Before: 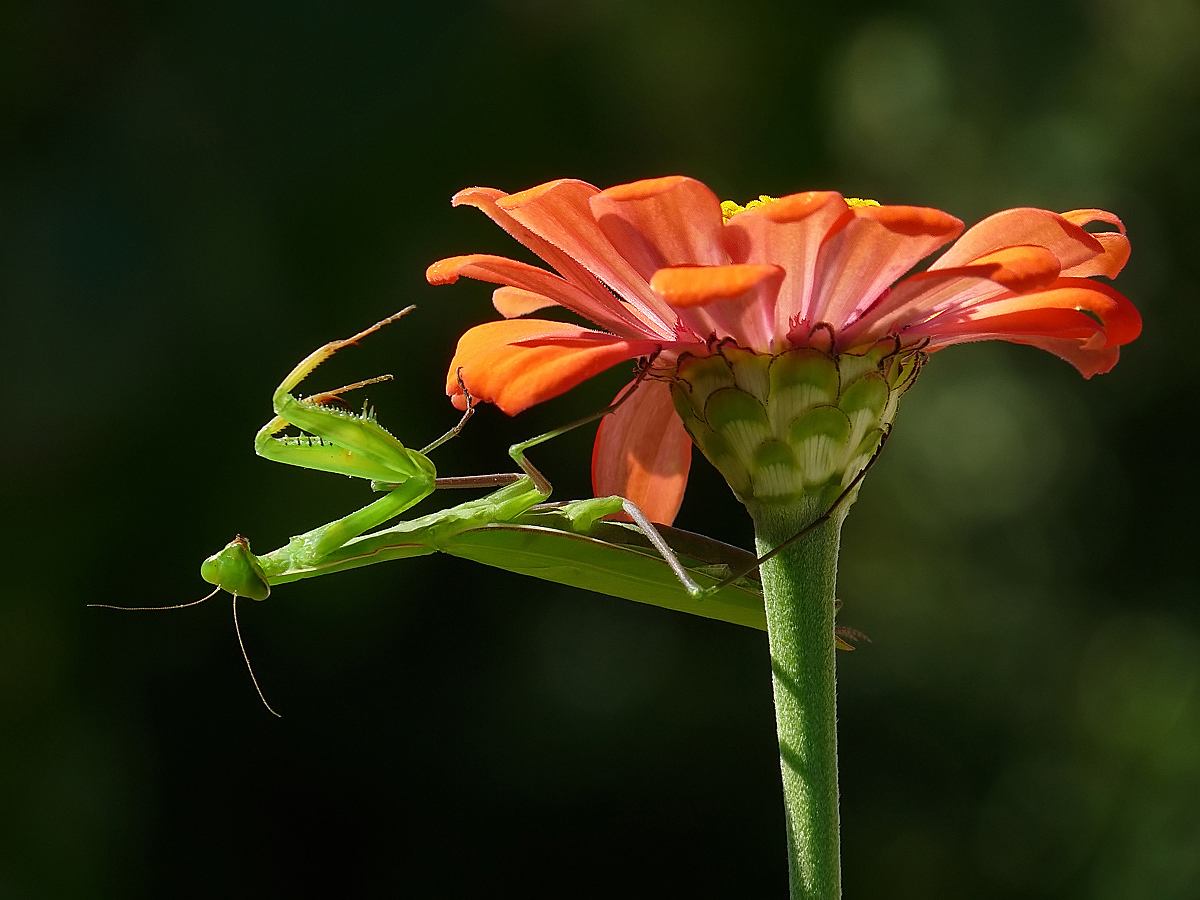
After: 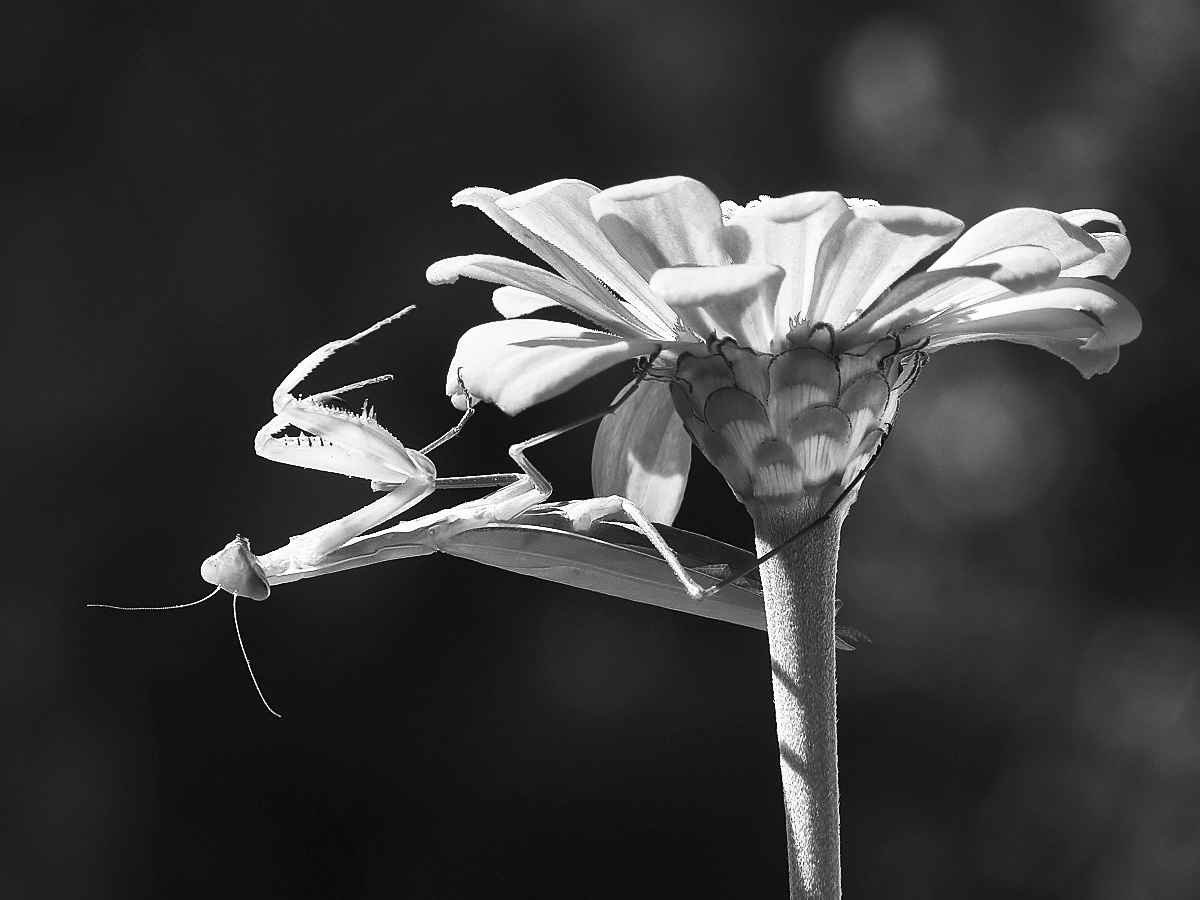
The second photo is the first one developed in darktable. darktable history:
shadows and highlights: shadows 12, white point adjustment 1.2, highlights -0.36, soften with gaussian
contrast brightness saturation: contrast 0.53, brightness 0.47, saturation -1
